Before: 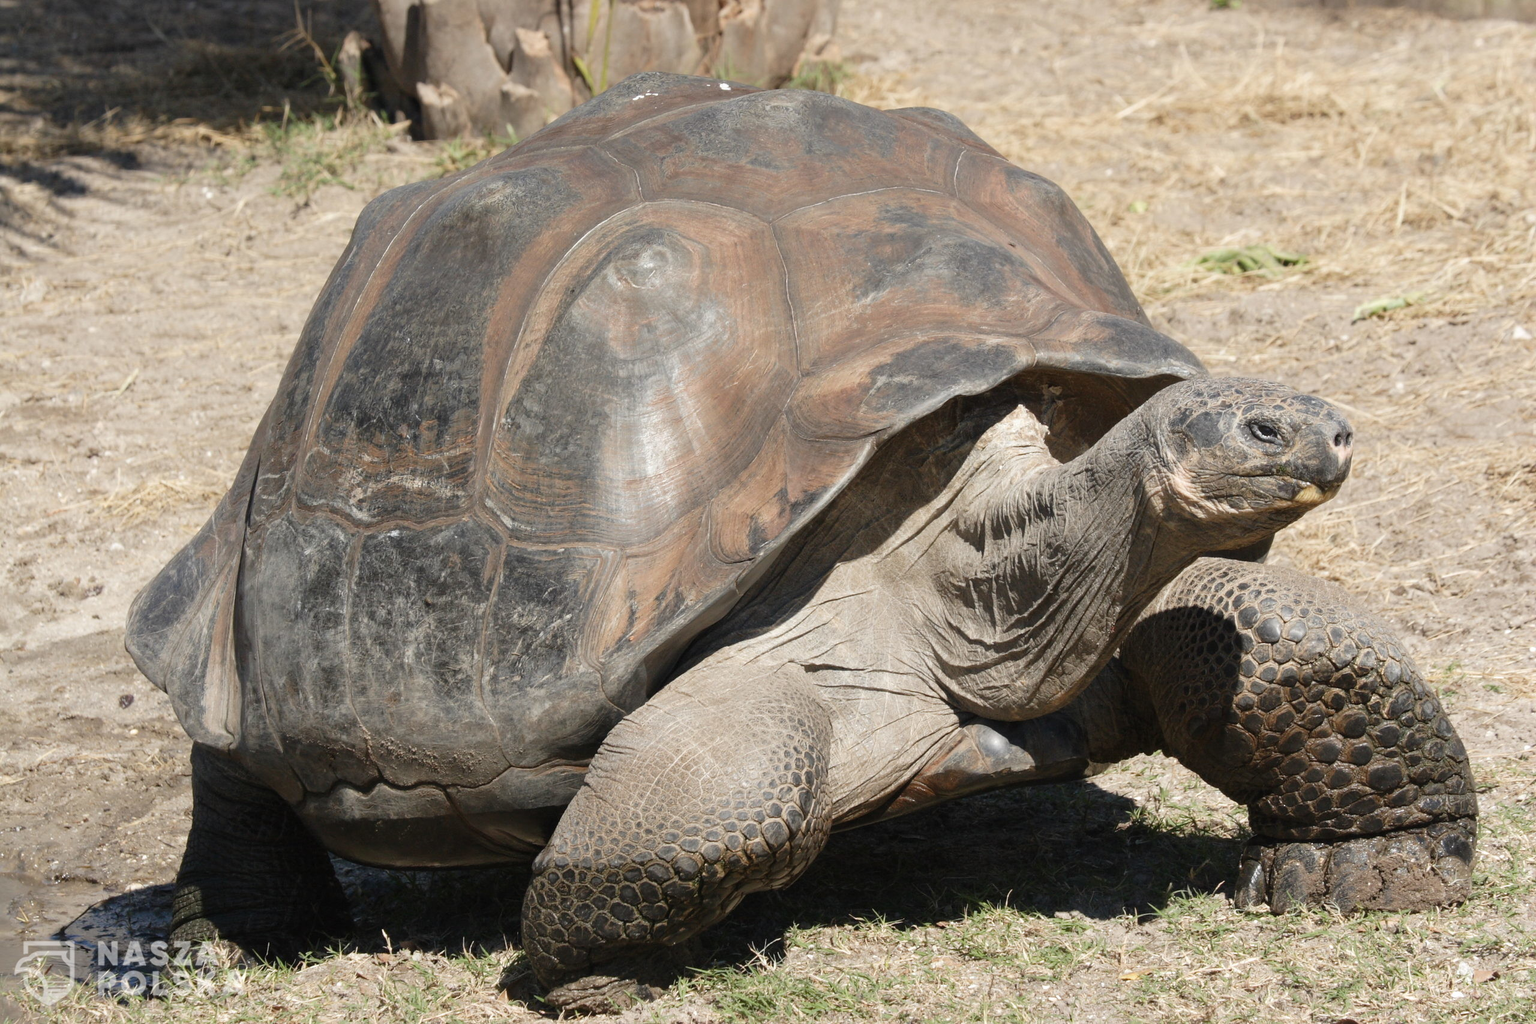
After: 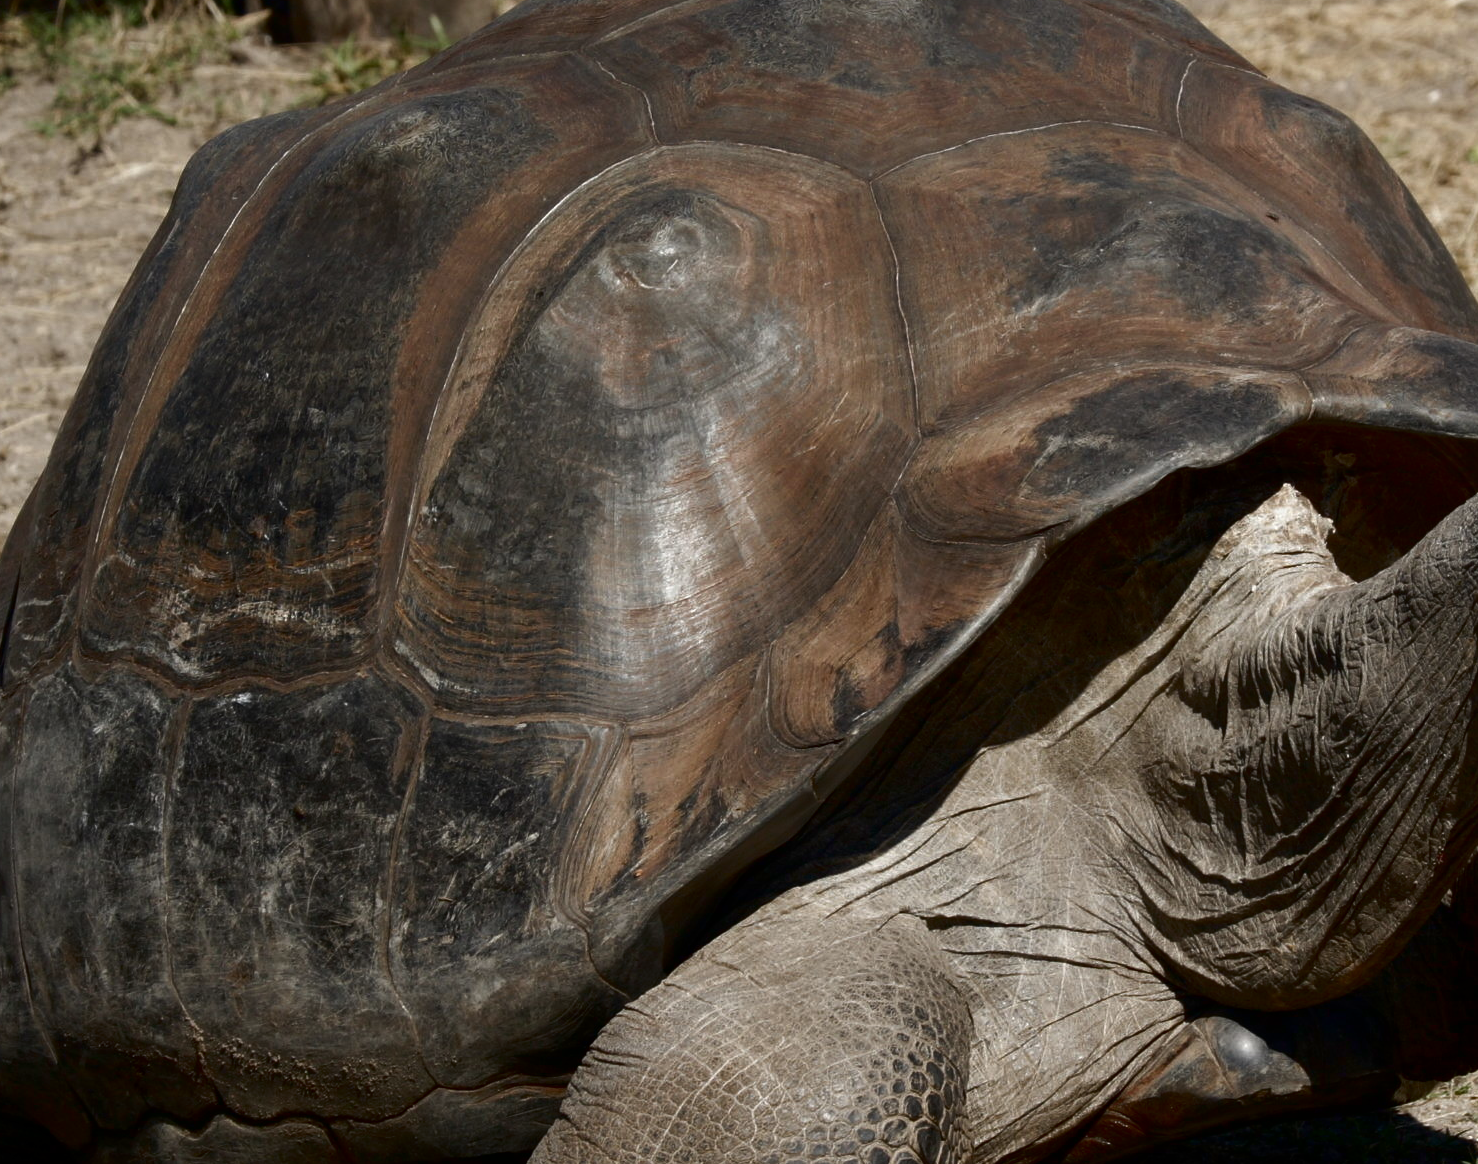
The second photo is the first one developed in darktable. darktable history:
white balance: emerald 1
contrast brightness saturation: brightness -0.52
crop: left 16.202%, top 11.208%, right 26.045%, bottom 20.557%
